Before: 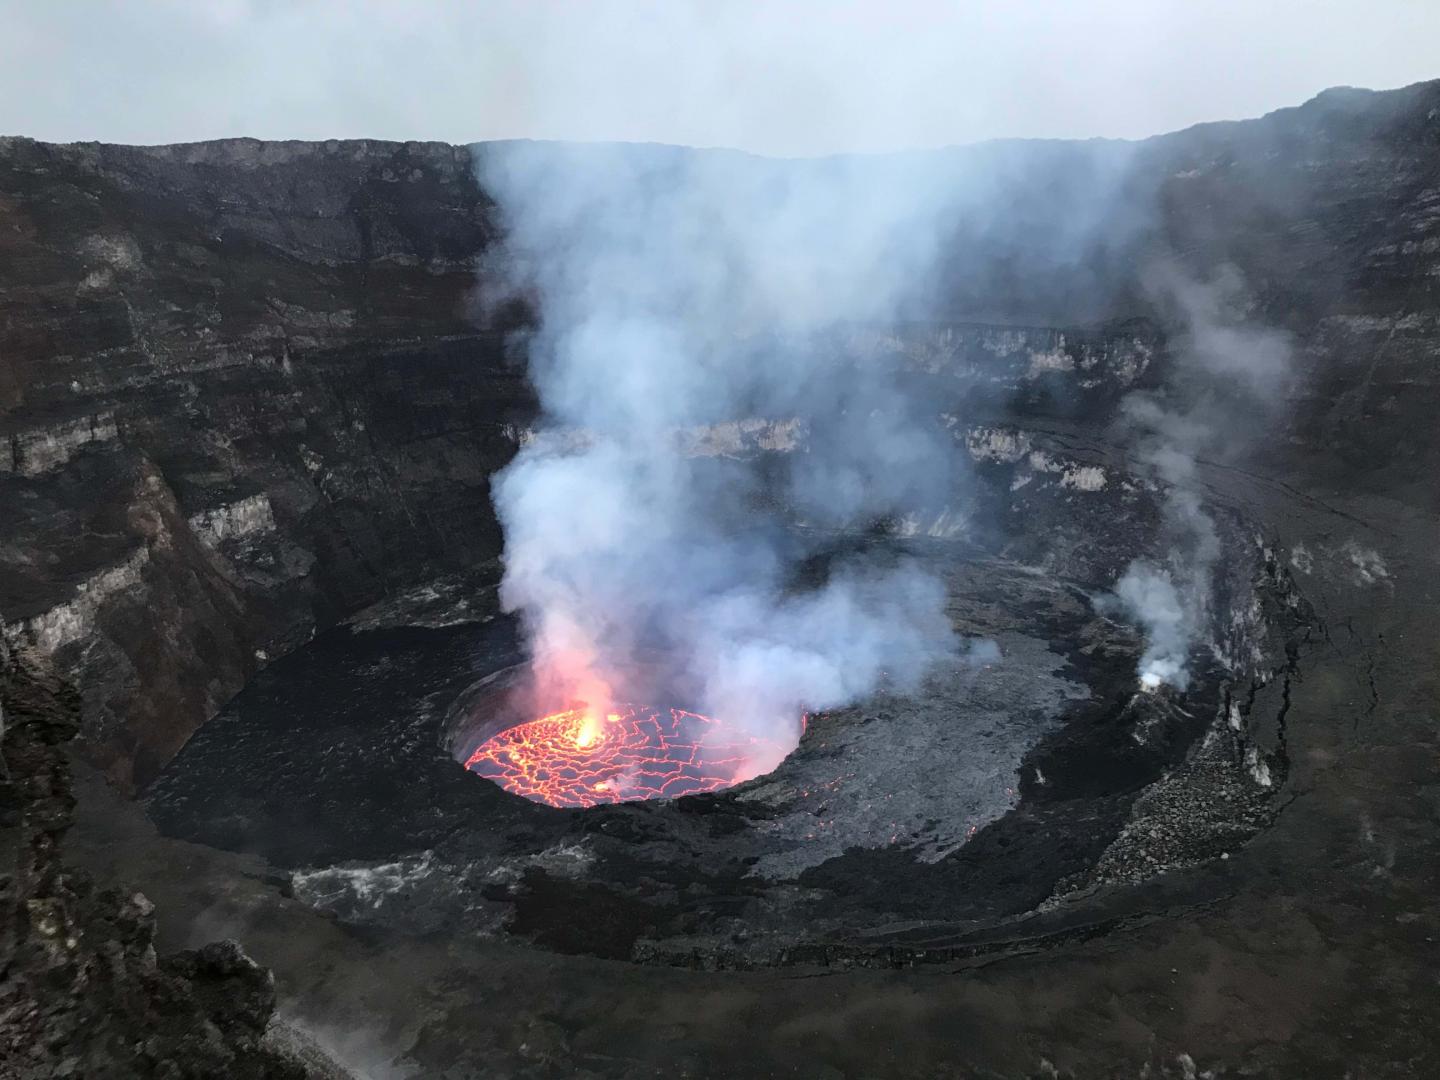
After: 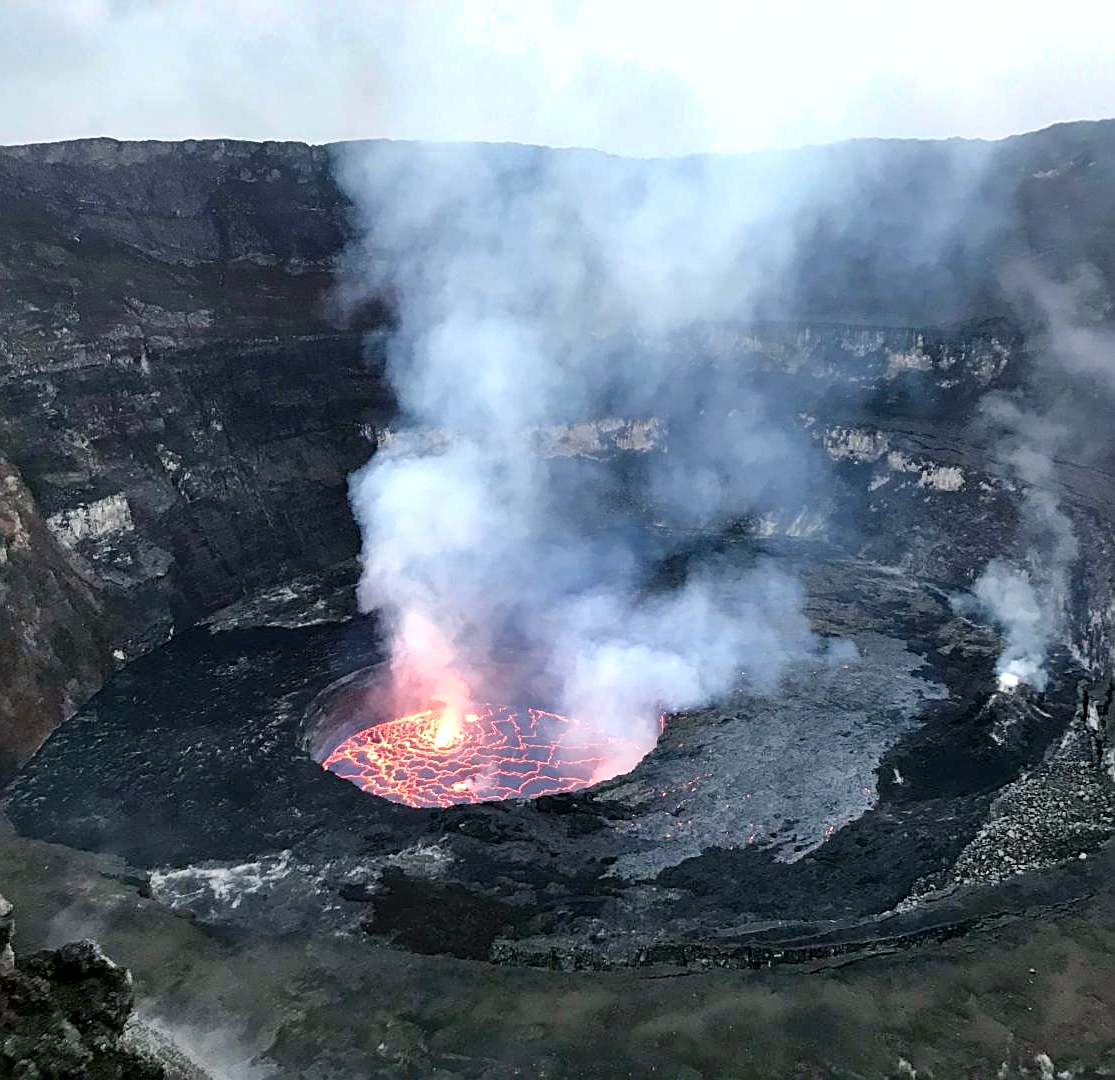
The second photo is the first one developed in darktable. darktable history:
color balance rgb: shadows lift › chroma 3.099%, shadows lift › hue 242.25°, global offset › luminance -0.42%, perceptual saturation grading › global saturation 0.737%, perceptual saturation grading › highlights -30.131%, perceptual saturation grading › shadows 19.127%, perceptual brilliance grading › global brilliance 10.674%, global vibrance 9.363%
shadows and highlights: soften with gaussian
sharpen: on, module defaults
crop: left 9.89%, right 12.623%
